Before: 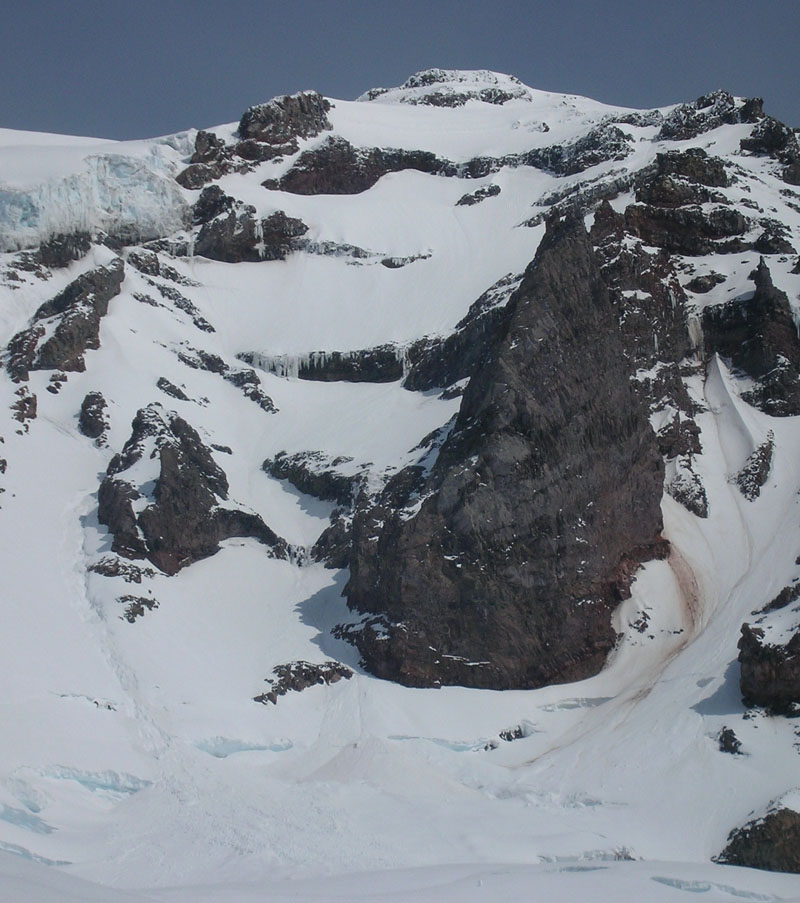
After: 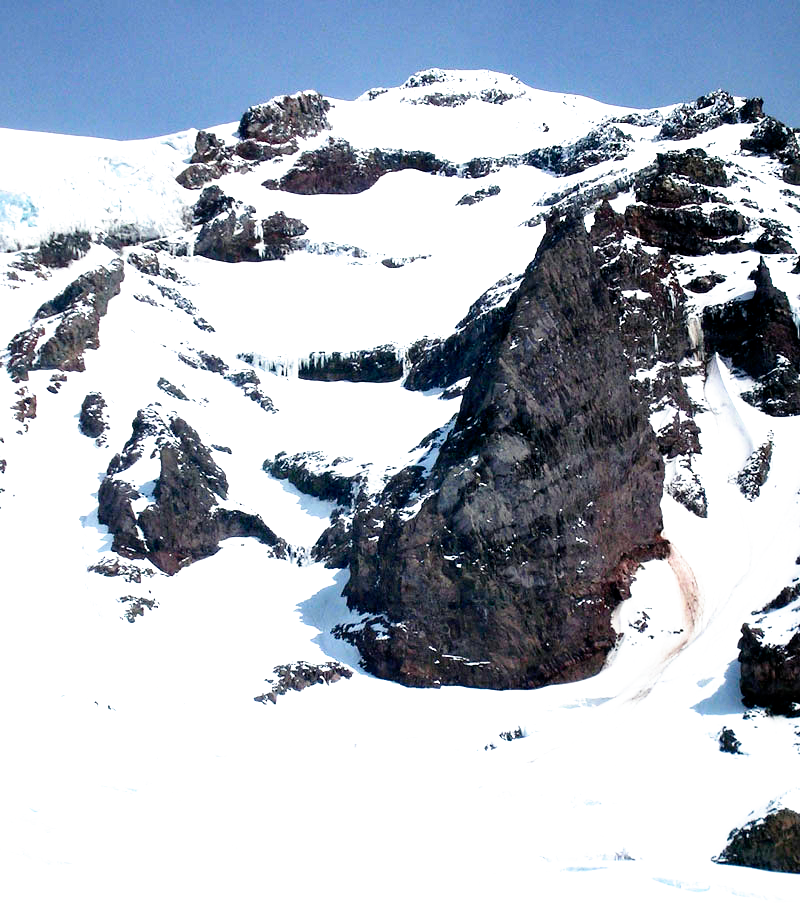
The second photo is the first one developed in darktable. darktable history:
color balance: lift [0.991, 1, 1, 1], gamma [0.996, 1, 1, 1], input saturation 98.52%, contrast 20.34%, output saturation 103.72%
filmic rgb: black relative exposure -6.3 EV, white relative exposure 2.8 EV, threshold 3 EV, target black luminance 0%, hardness 4.6, latitude 67.35%, contrast 1.292, shadows ↔ highlights balance -3.5%, preserve chrominance no, color science v4 (2020), contrast in shadows soft, enable highlight reconstruction true
exposure: black level correction 0.001, exposure 0.955 EV, compensate exposure bias true, compensate highlight preservation false
